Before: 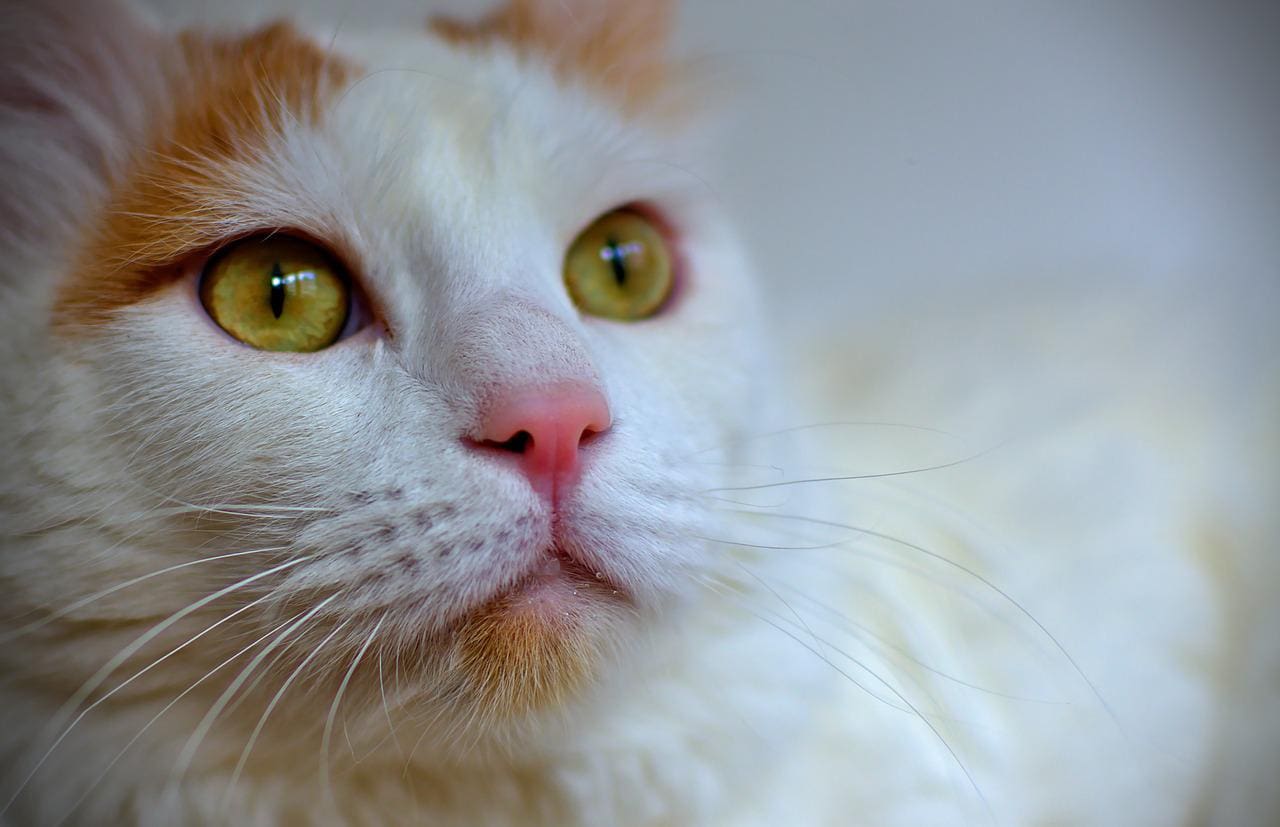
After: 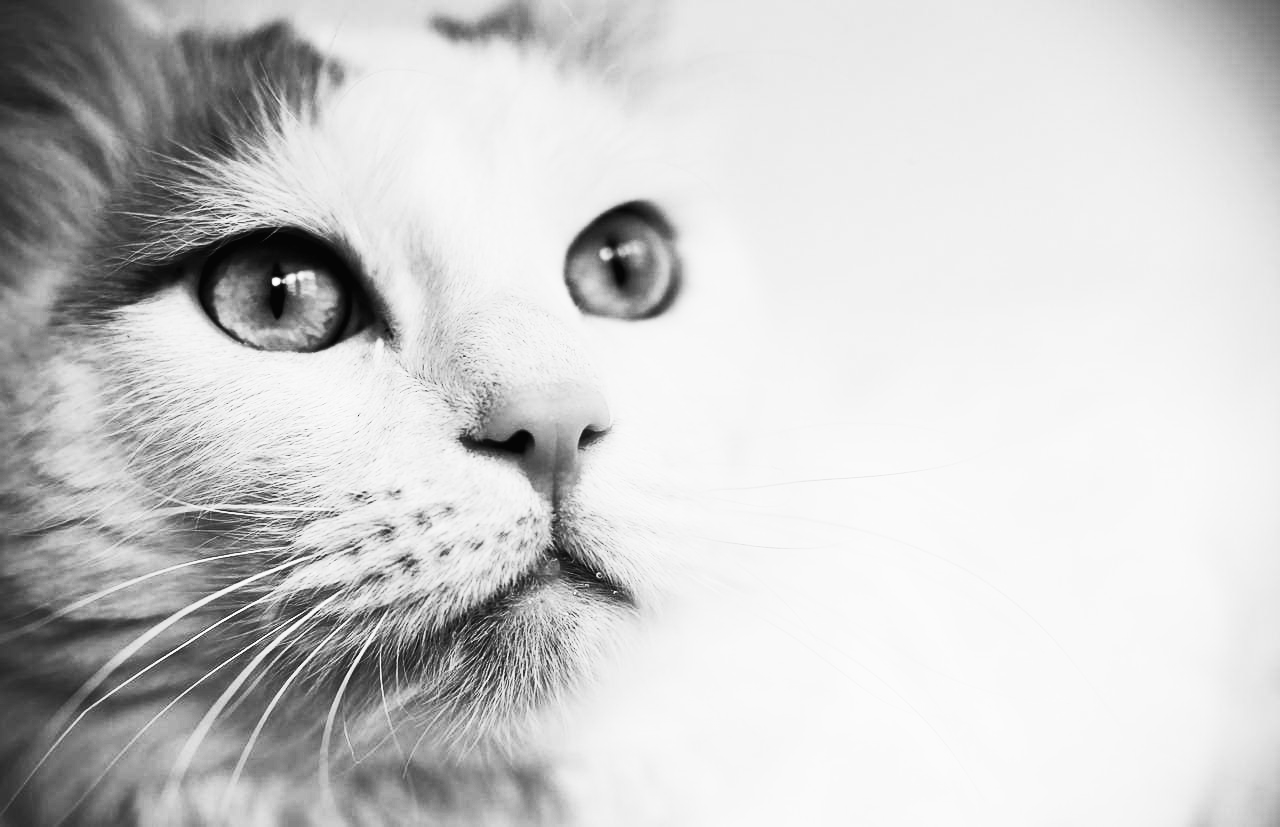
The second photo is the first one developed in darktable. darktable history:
velvia: on, module defaults
contrast brightness saturation: contrast 0.53, brightness 0.47, saturation -1
tone equalizer: -8 EV -0.75 EV, -7 EV -0.7 EV, -6 EV -0.6 EV, -5 EV -0.4 EV, -3 EV 0.4 EV, -2 EV 0.6 EV, -1 EV 0.7 EV, +0 EV 0.75 EV, edges refinement/feathering 500, mask exposure compensation -1.57 EV, preserve details no
monochrome: a 2.21, b -1.33, size 2.2
color balance rgb: perceptual saturation grading › global saturation 20%, global vibrance 20%
filmic rgb: black relative exposure -7.65 EV, white relative exposure 4.56 EV, hardness 3.61
